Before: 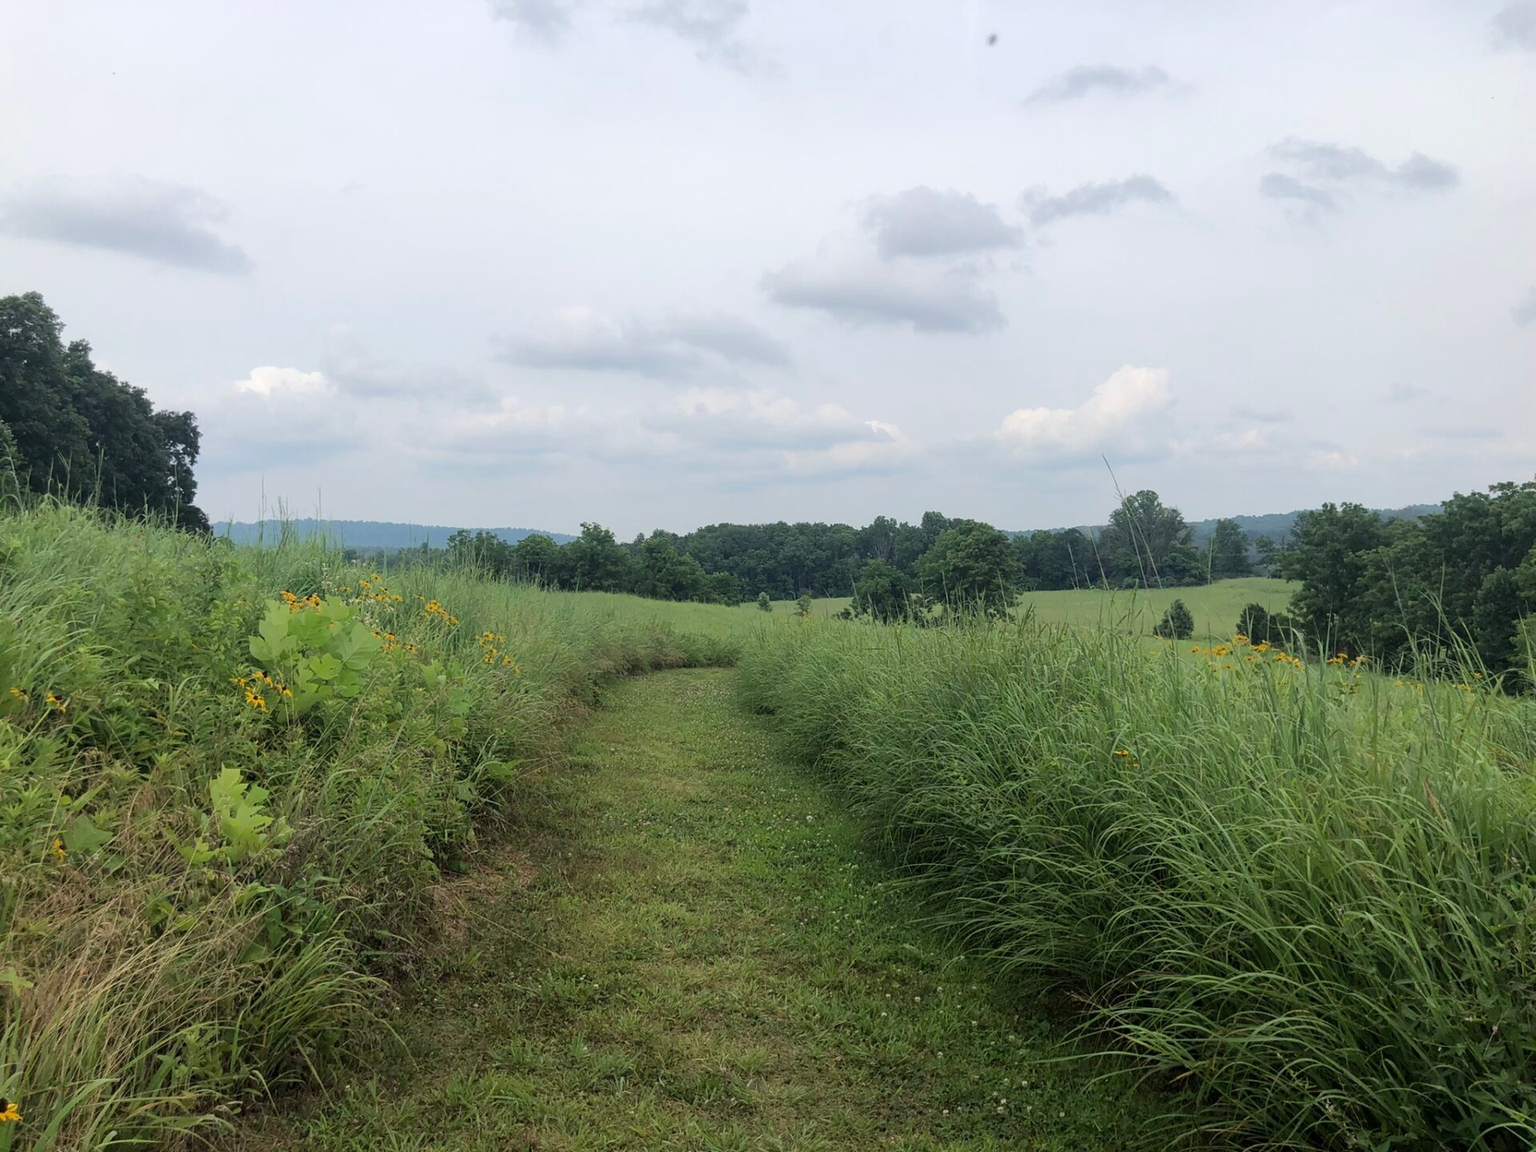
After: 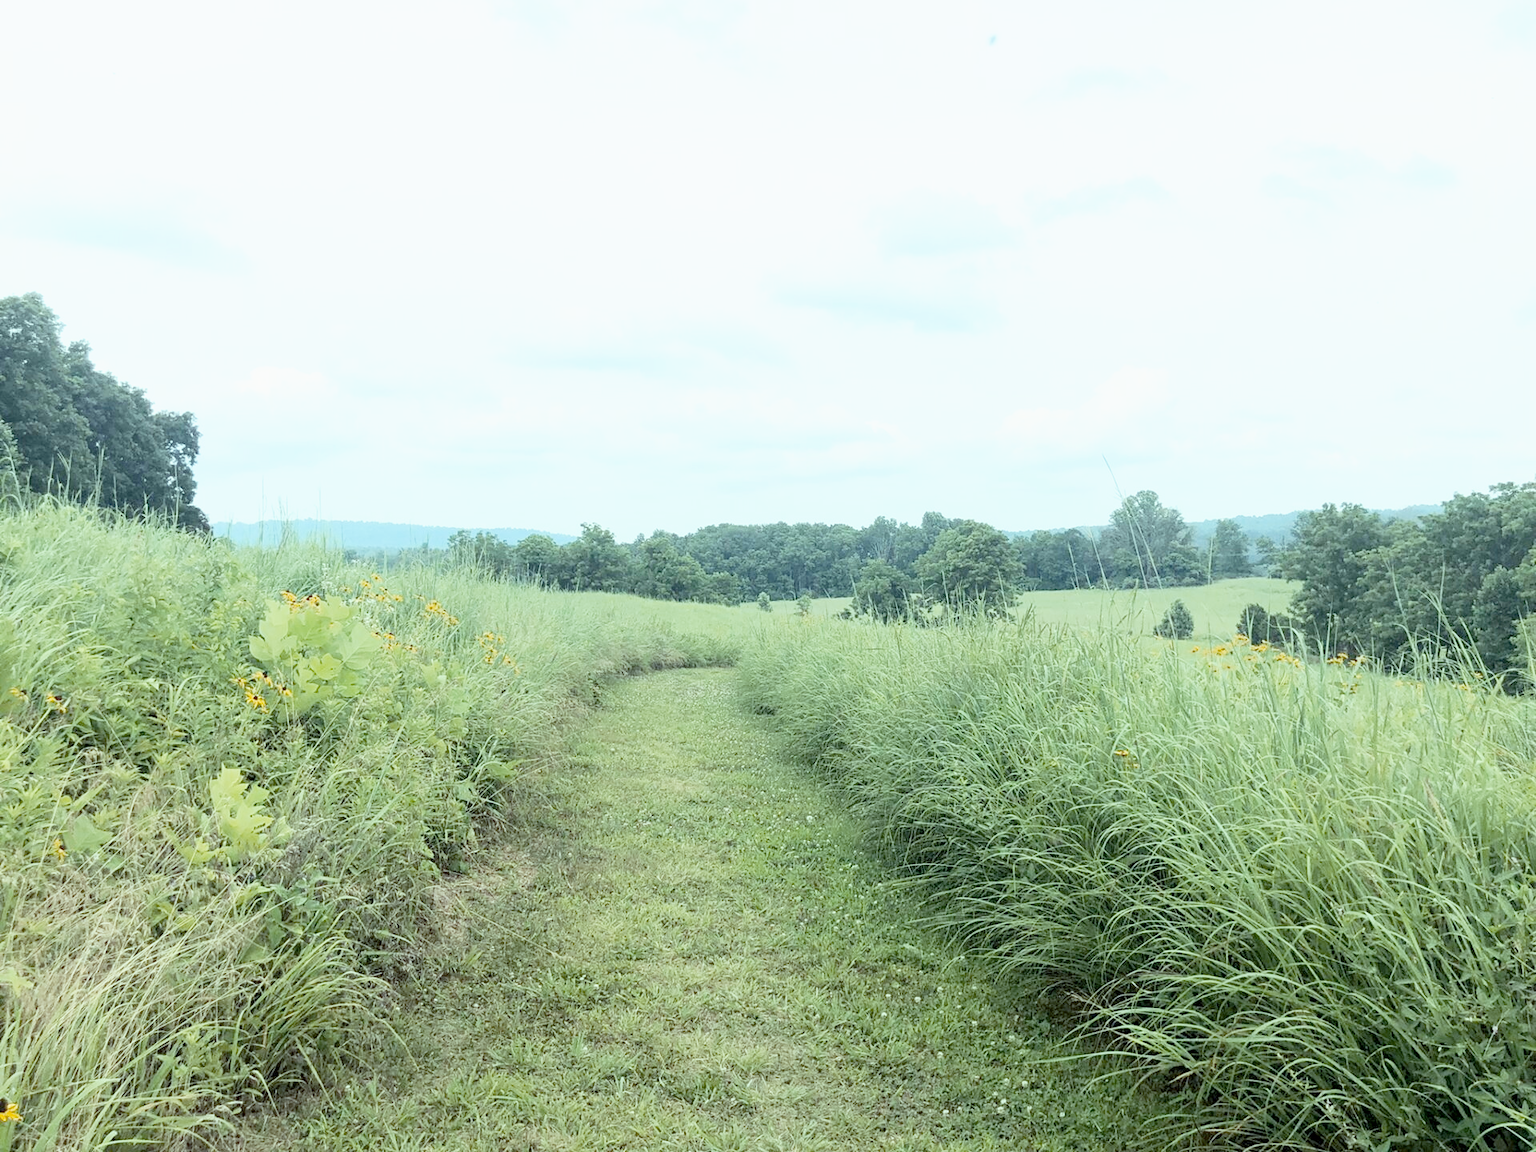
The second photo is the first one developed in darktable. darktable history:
tone curve: curves: ch0 [(0, 0) (0.003, 0) (0.011, 0.001) (0.025, 0.002) (0.044, 0.004) (0.069, 0.006) (0.1, 0.009) (0.136, 0.03) (0.177, 0.076) (0.224, 0.13) (0.277, 0.202) (0.335, 0.28) (0.399, 0.367) (0.468, 0.46) (0.543, 0.562) (0.623, 0.67) (0.709, 0.787) (0.801, 0.889) (0.898, 0.972) (1, 1)], preserve colors none
color look up table: target L [88.65, 79.4, 65.04, 58.12, 45.58, 32.59, 198.18, 92.94, 90.12, 75.64, 72.51, 80.52, 67.4, 66.01, 66.28, 58.12, 51.26, 53.69, 49.95, 39.04, 30.03, 85.98, 81.12, 81.06, 74.93, 67.08, 55.15, 52.84, 52.5, 51.82, 45.19, 34.95, 26.14, 23.81, 25.52, 20.77, 17.7, 13.77, 11.66, 10.51, 81.61, 81.69, 81.15, 81.42, 81.27, 69.33, 62.3, 50.03, 45.21], target a [-11.62, -8.873, -20.49, -40.24, -34.73, -11.75, 0, -0.001, -11.29, 4.475, 2.396, -5.128, 25.56, 15.74, 8.823, 27.37, 38.8, 35.2, 35.62, 34.89, 9.14, -10.42, -5.559, -9.073, -7.2, -6.085, 1.574, 32.03, 18.17, -4.378, -2.64, 10.43, -0.665, 11.87, 16.57, -1.342, -0.186, 1.235, 1.774, 4.281, -10.97, -15.77, -13.86, -11.03, -12.45, -29.56, -23.17, -15.36, -7.187], target b [-1.857, -2.492, 50.02, 25.23, 26.72, 15.02, 0.001, 0.005, -1.91, 66.68, 63.77, -1.957, 53.36, 57.57, 9.622, 48.47, 23.01, -5.82, 14.35, 21.35, 9.214, -3.001, -2.945, -2.699, -1.631, -1.703, -25.48, -15.57, -30.71, -49.87, -2.05, -49.76, -4.23, -16.32, -46.53, -1.595, -5.595, -6.378, -5.808, -6.817, -2.693, -7.106, -4.705, -5.065, -8.953, -4.275, -30.72, -29.97, -25.41], num patches 49
